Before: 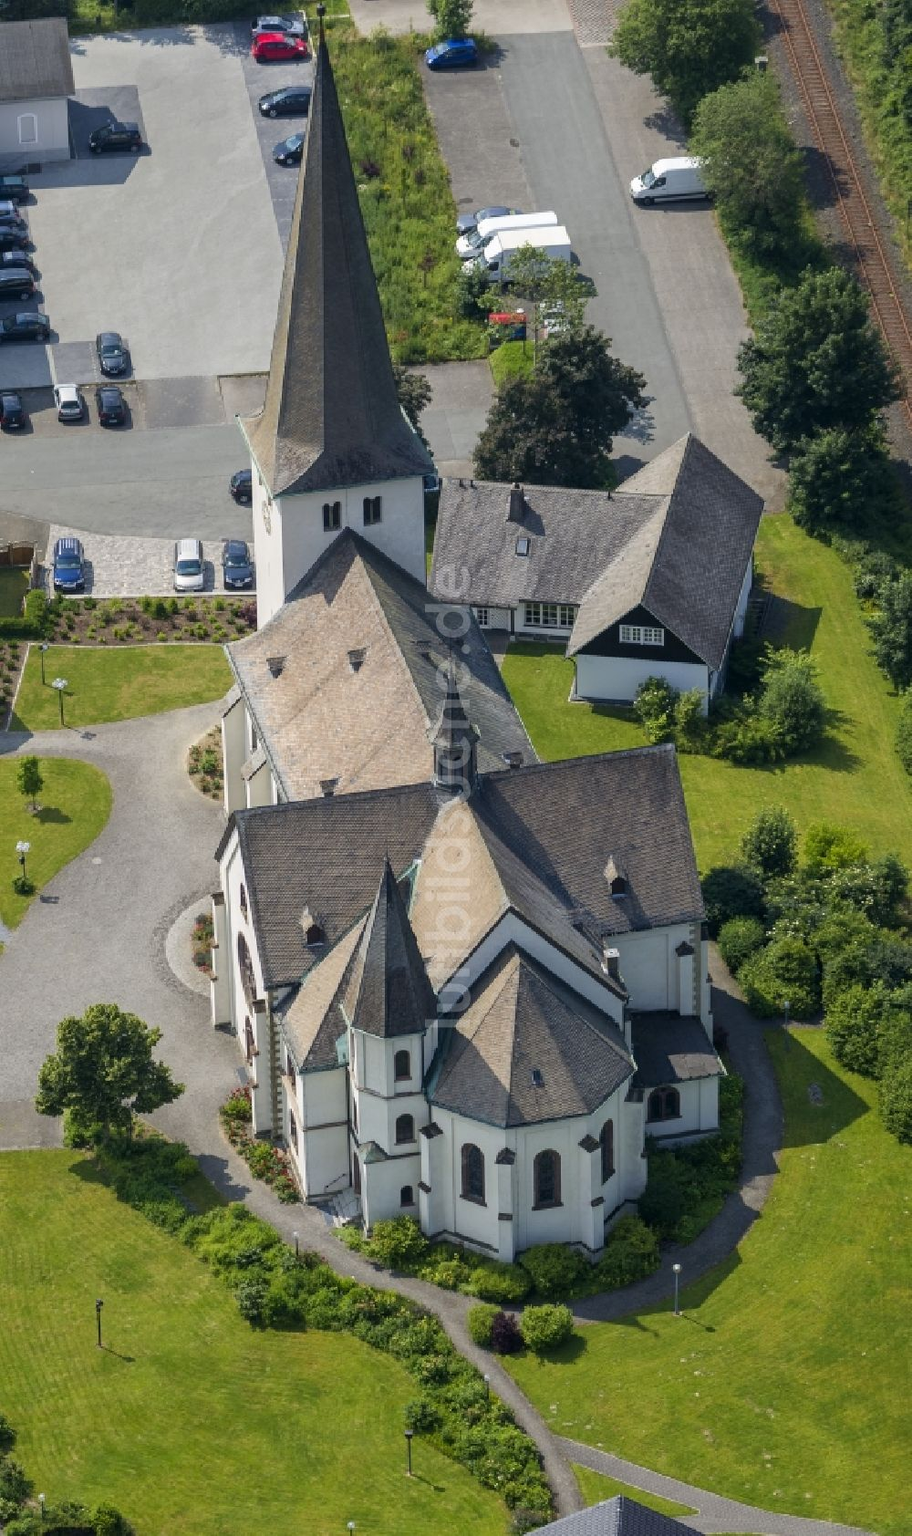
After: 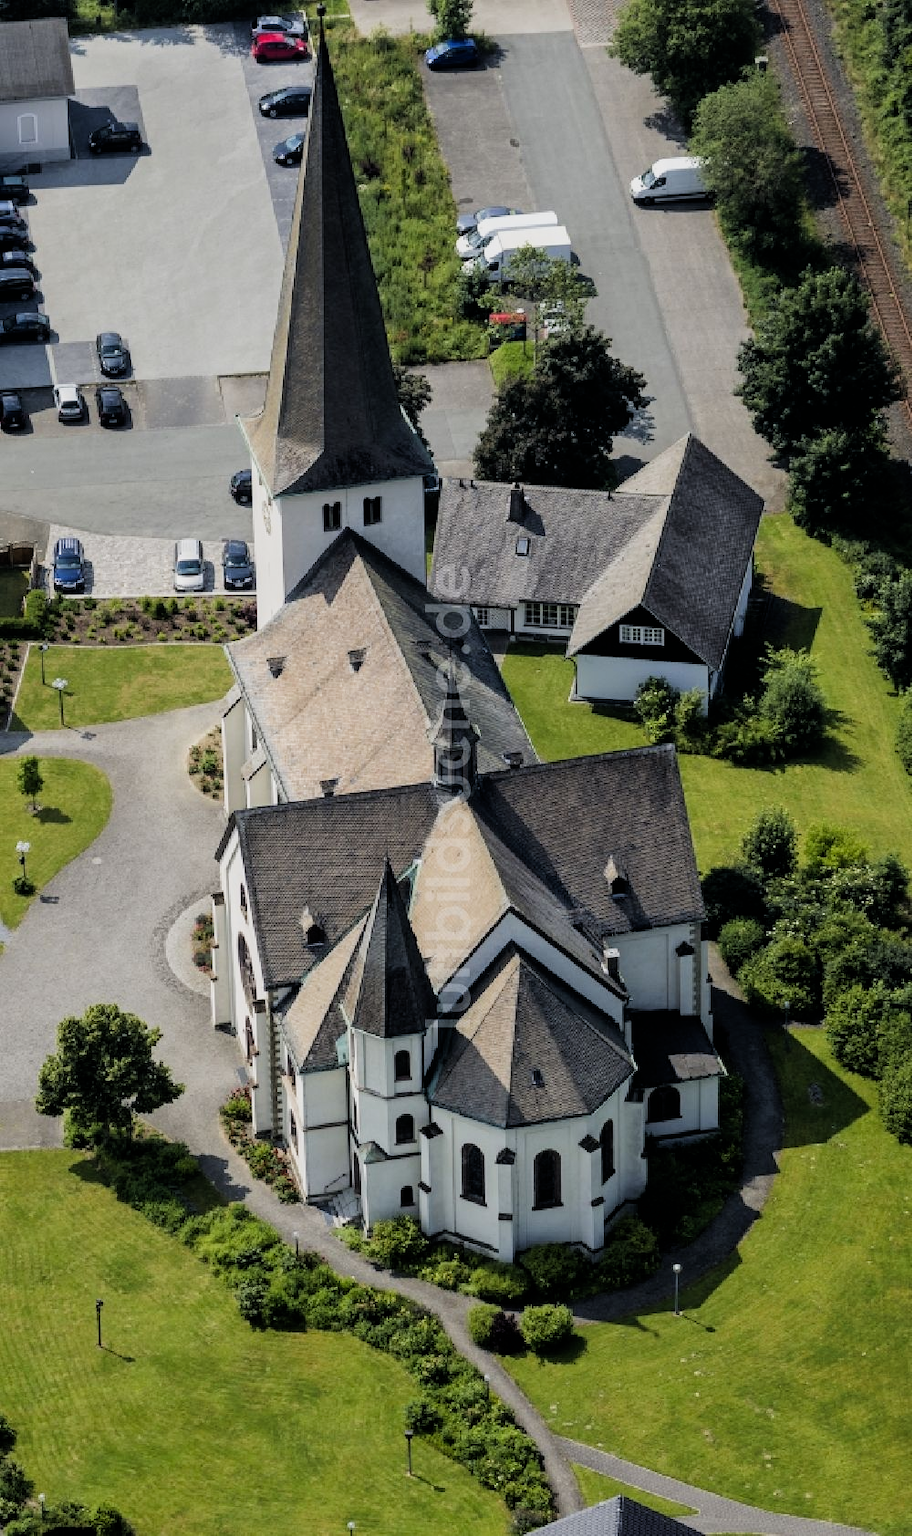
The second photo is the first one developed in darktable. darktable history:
filmic rgb: black relative exposure -5.02 EV, white relative exposure 3.54 EV, hardness 3.18, contrast 1.296, highlights saturation mix -49.5%
